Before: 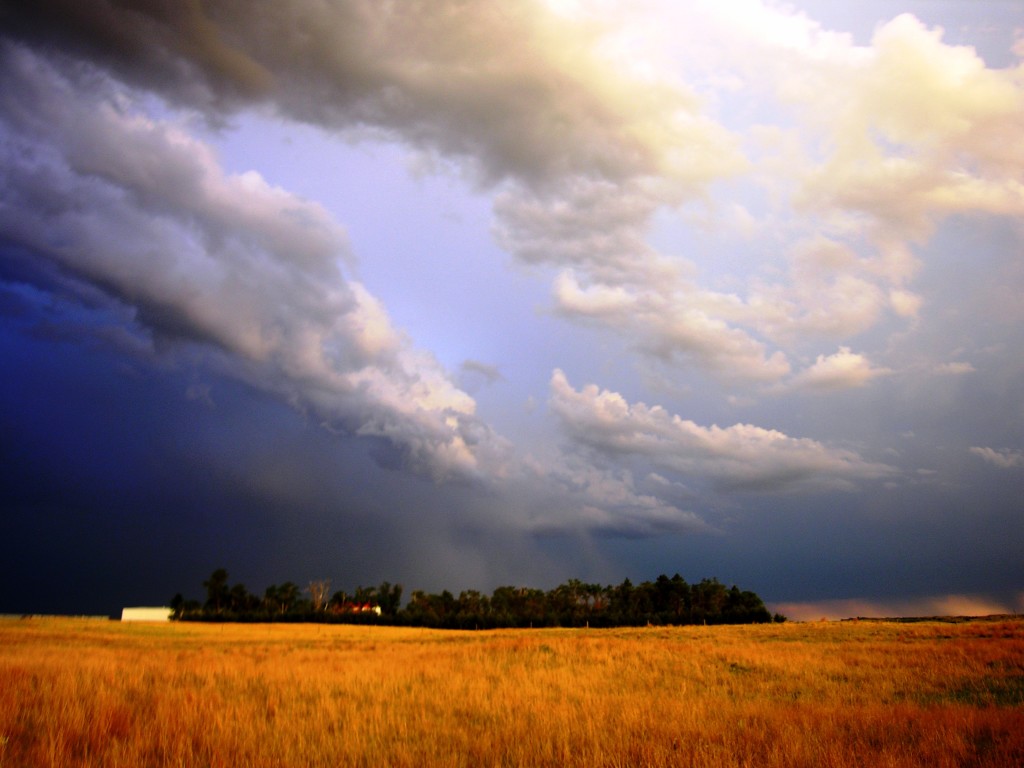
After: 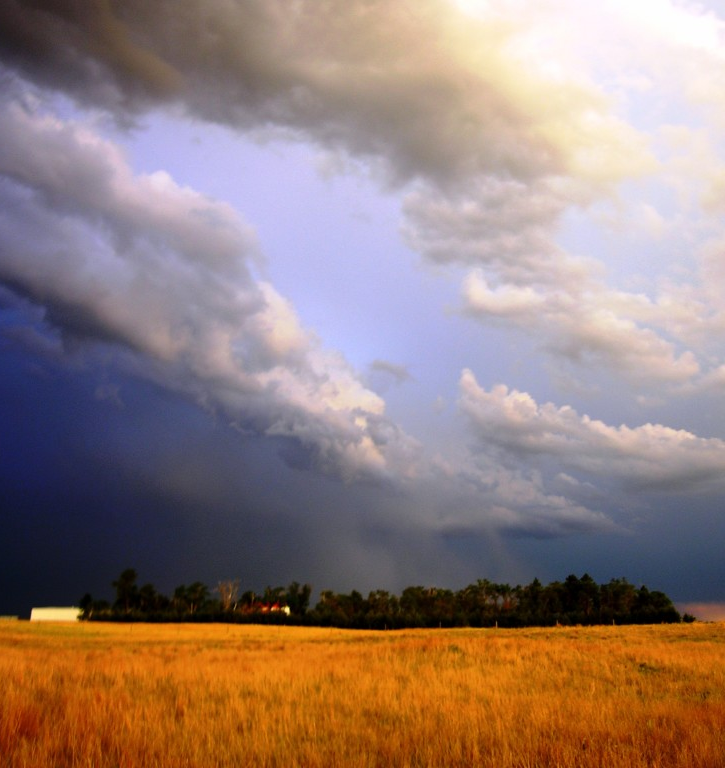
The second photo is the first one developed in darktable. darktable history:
crop and rotate: left 8.97%, right 20.164%
